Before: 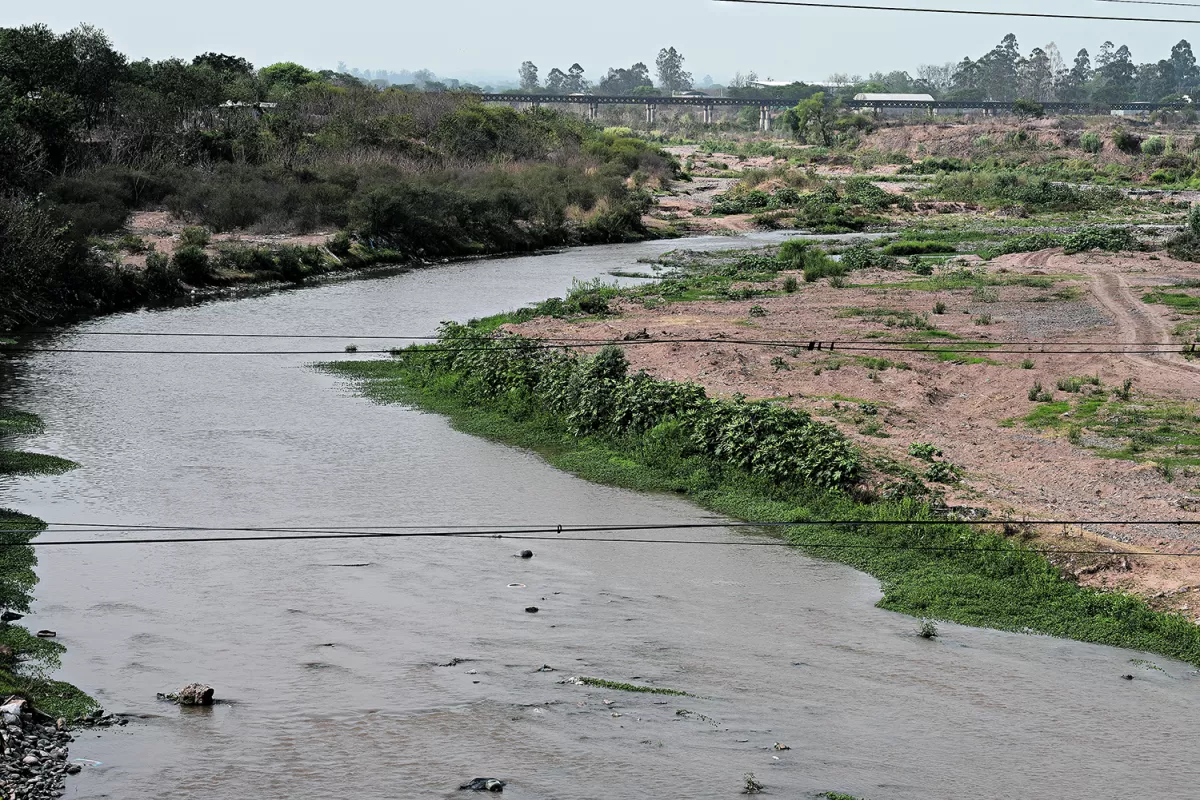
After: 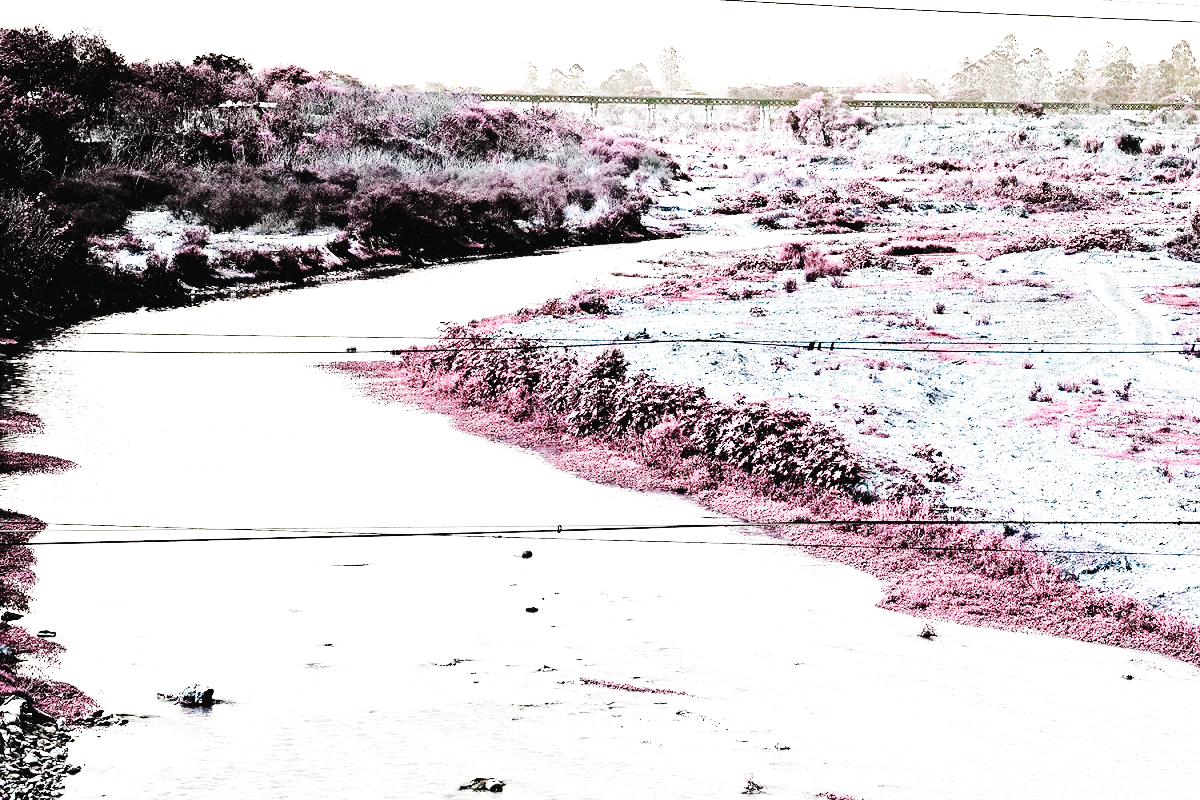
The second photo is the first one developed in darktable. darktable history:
shadows and highlights: shadows -10.27, white point adjustment 1.6, highlights 11.79
tone curve: curves: ch0 [(0, 0.014) (0.12, 0.096) (0.386, 0.49) (0.54, 0.684) (0.751, 0.855) (0.89, 0.943) (0.998, 0.989)]; ch1 [(0, 0) (0.133, 0.099) (0.437, 0.41) (0.5, 0.5) (0.517, 0.536) (0.548, 0.575) (0.582, 0.631) (0.627, 0.688) (0.836, 0.868) (1, 1)]; ch2 [(0, 0) (0.374, 0.341) (0.456, 0.443) (0.478, 0.49) (0.501, 0.5) (0.528, 0.538) (0.55, 0.6) (0.572, 0.63) (0.702, 0.765) (1, 1)], preserve colors none
color zones: curves: ch0 [(0, 0.5) (0.125, 0.4) (0.25, 0.5) (0.375, 0.4) (0.5, 0.4) (0.625, 0.35) (0.75, 0.35) (0.875, 0.5)]; ch1 [(0, 0.35) (0.125, 0.45) (0.25, 0.35) (0.375, 0.35) (0.5, 0.35) (0.625, 0.35) (0.75, 0.45) (0.875, 0.35)]; ch2 [(0, 0.6) (0.125, 0.5) (0.25, 0.5) (0.375, 0.6) (0.5, 0.6) (0.625, 0.5) (0.75, 0.5) (0.875, 0.5)]
base curve: curves: ch0 [(0, 0.003) (0.001, 0.002) (0.006, 0.004) (0.02, 0.022) (0.048, 0.086) (0.094, 0.234) (0.162, 0.431) (0.258, 0.629) (0.385, 0.8) (0.548, 0.918) (0.751, 0.988) (1, 1)], preserve colors none
color balance rgb: highlights gain › luminance 7.528%, highlights gain › chroma 0.895%, highlights gain › hue 49.76°, perceptual saturation grading › global saturation 0.554%, hue shift -149.56°, contrast 34.858%, saturation formula JzAzBz (2021)
exposure: black level correction 0, exposure 0.499 EV, compensate exposure bias true, compensate highlight preservation false
